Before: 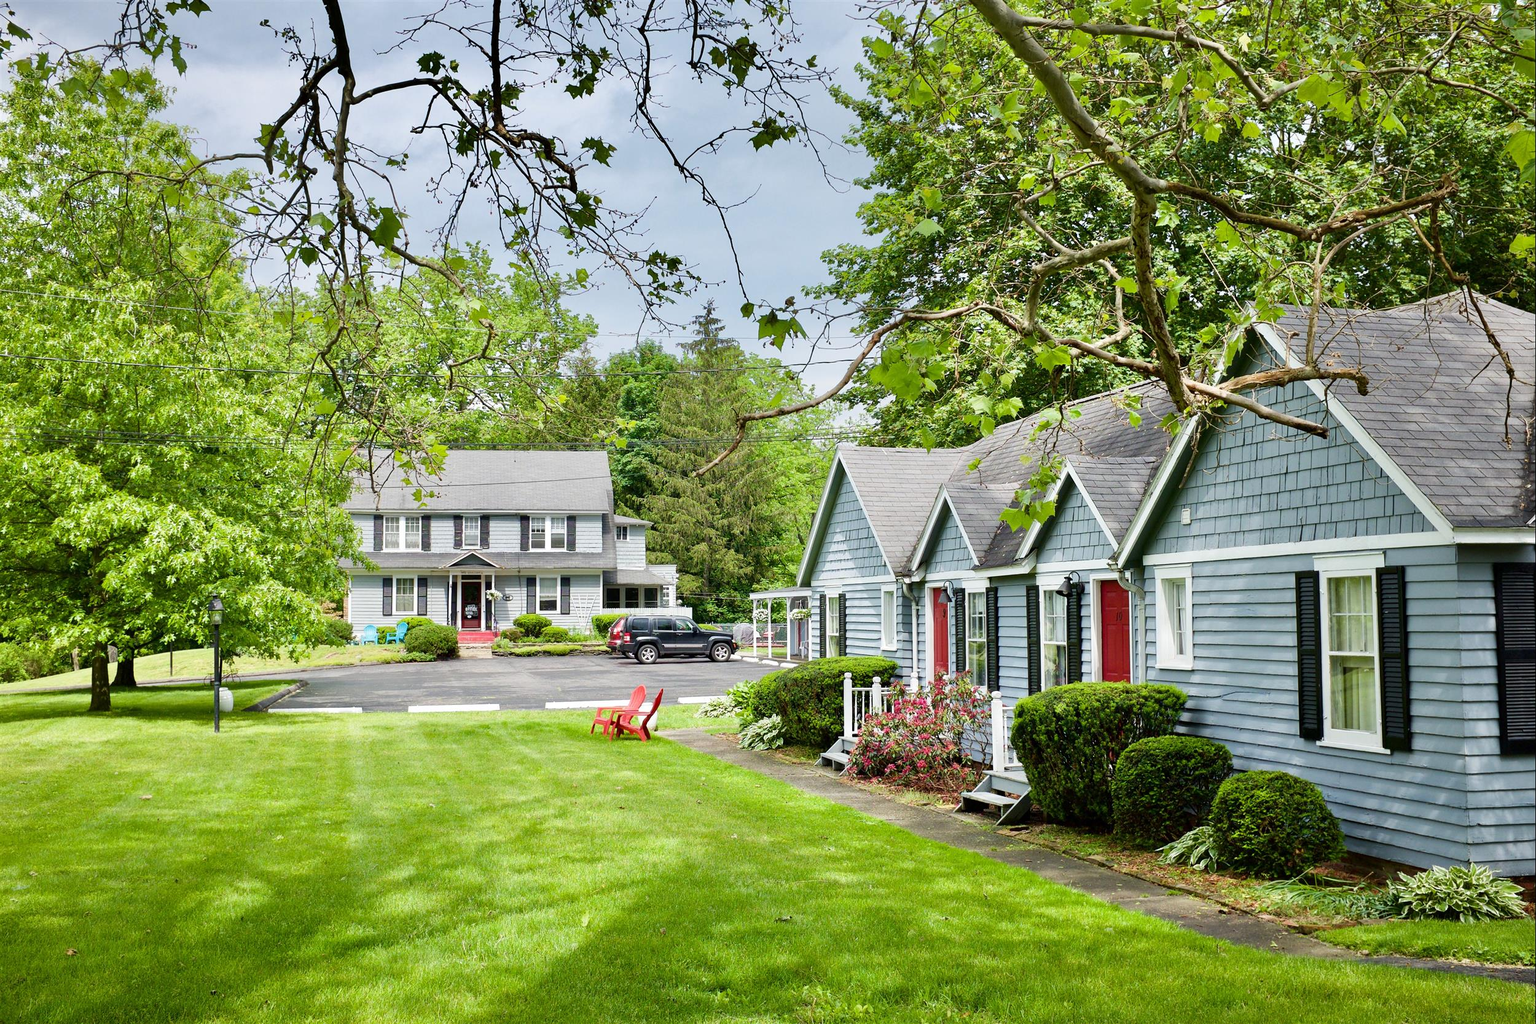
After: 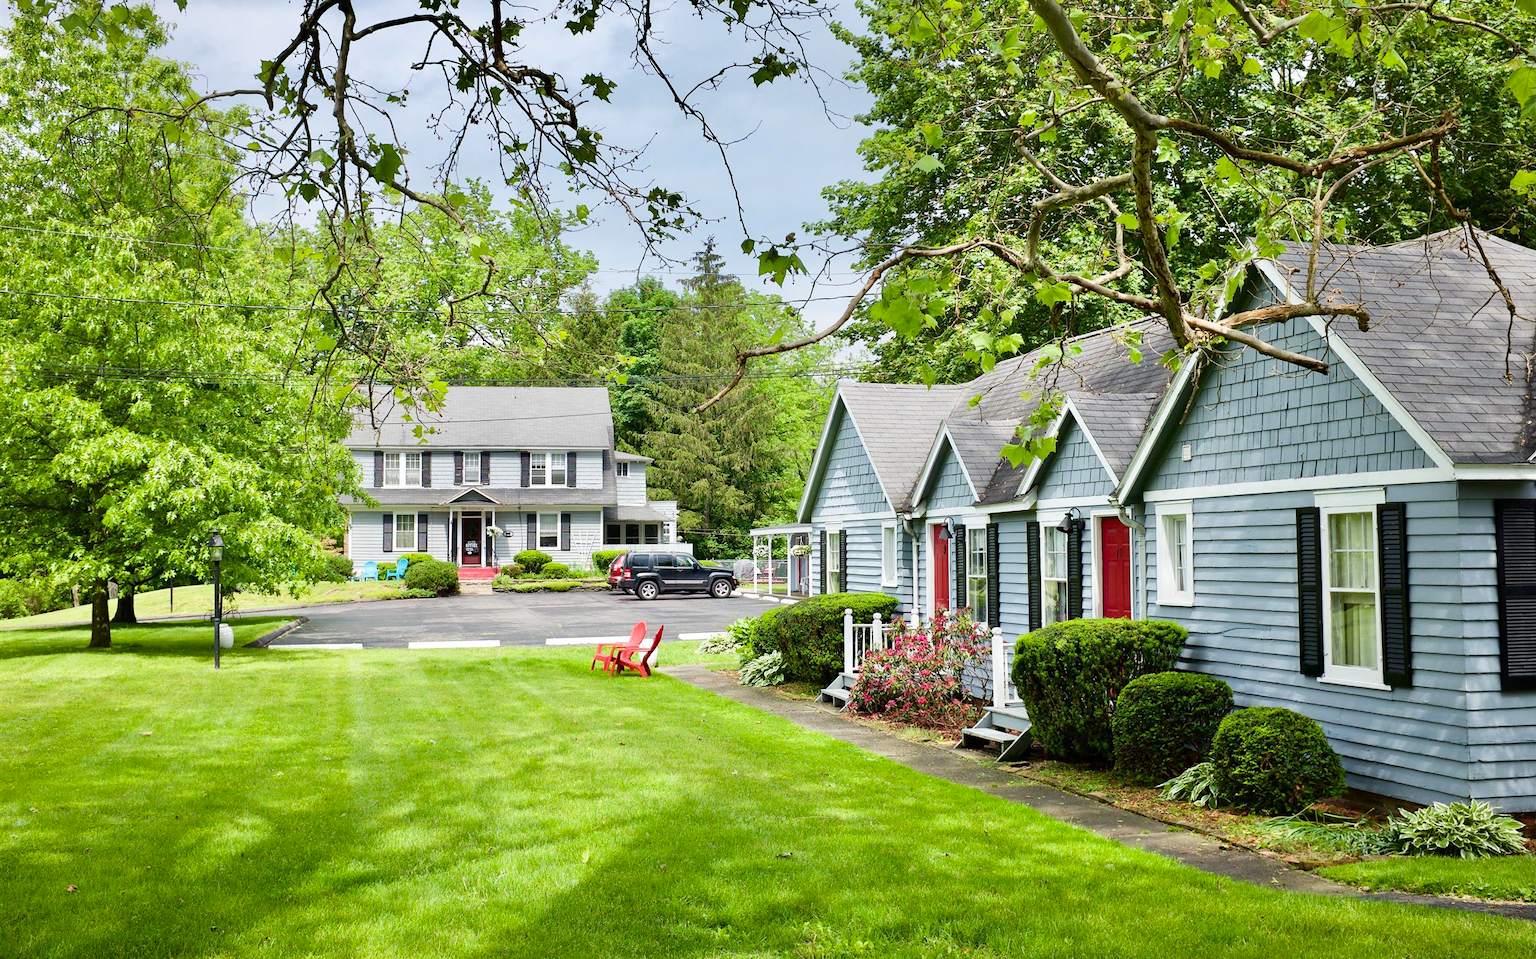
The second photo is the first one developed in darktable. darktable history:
crop and rotate: top 6.25%
contrast brightness saturation: contrast 0.1, brightness 0.03, saturation 0.09
